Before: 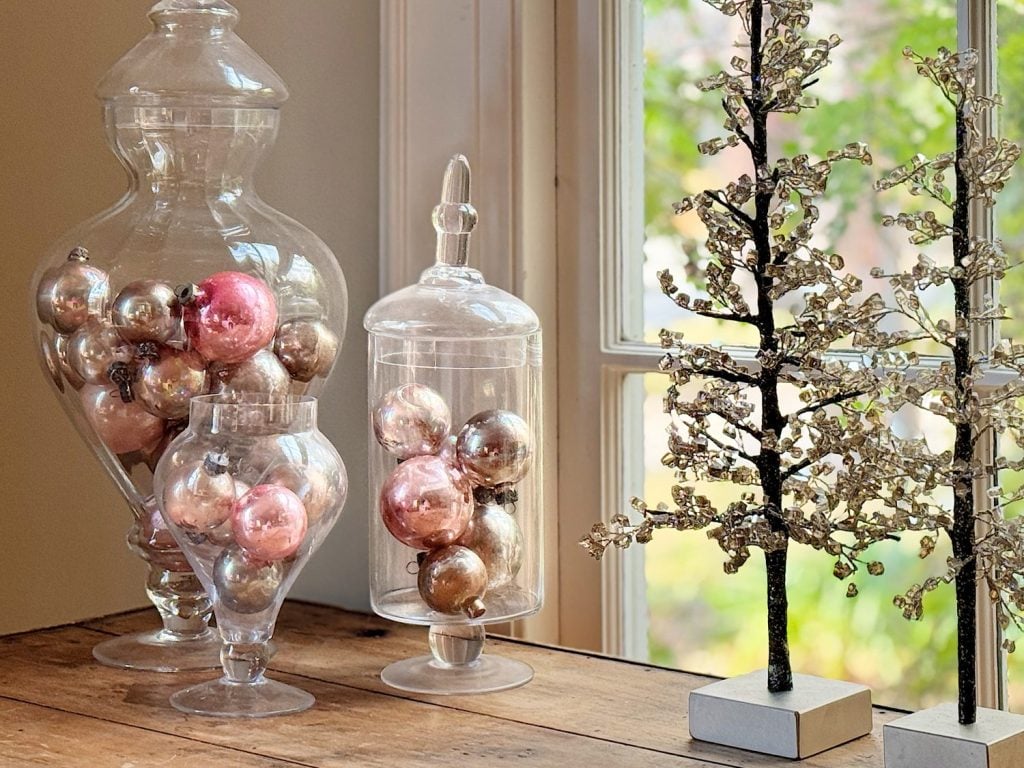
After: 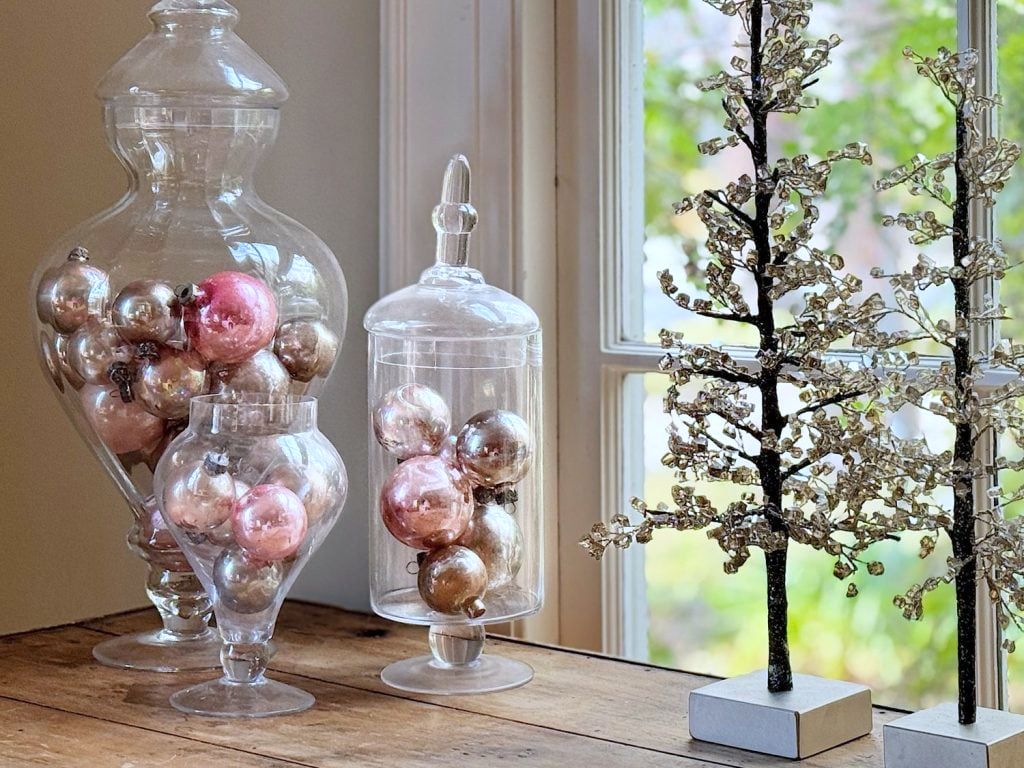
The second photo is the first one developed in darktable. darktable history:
white balance: red 0.931, blue 1.11
shadows and highlights: shadows 12, white point adjustment 1.2, highlights -0.36, soften with gaussian
